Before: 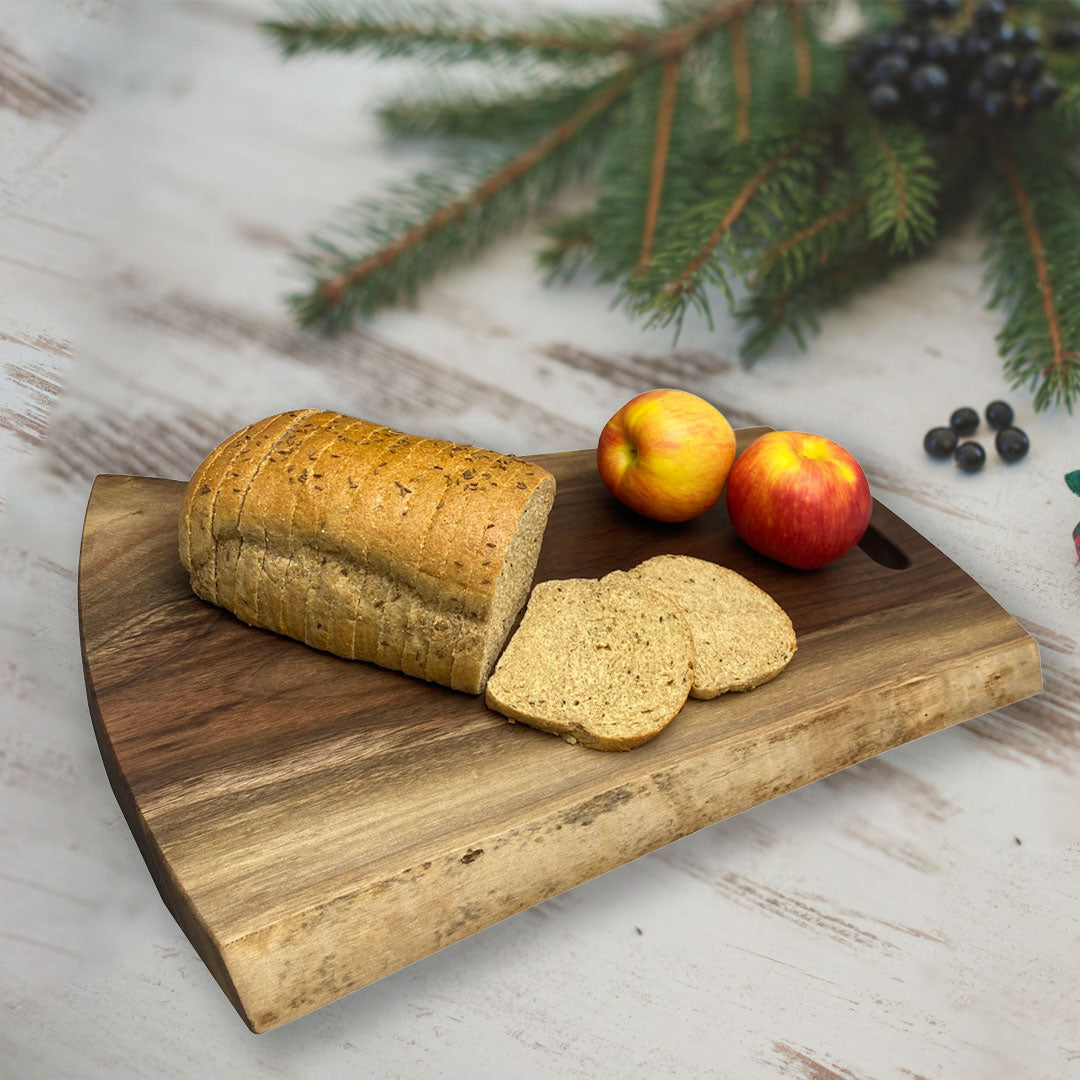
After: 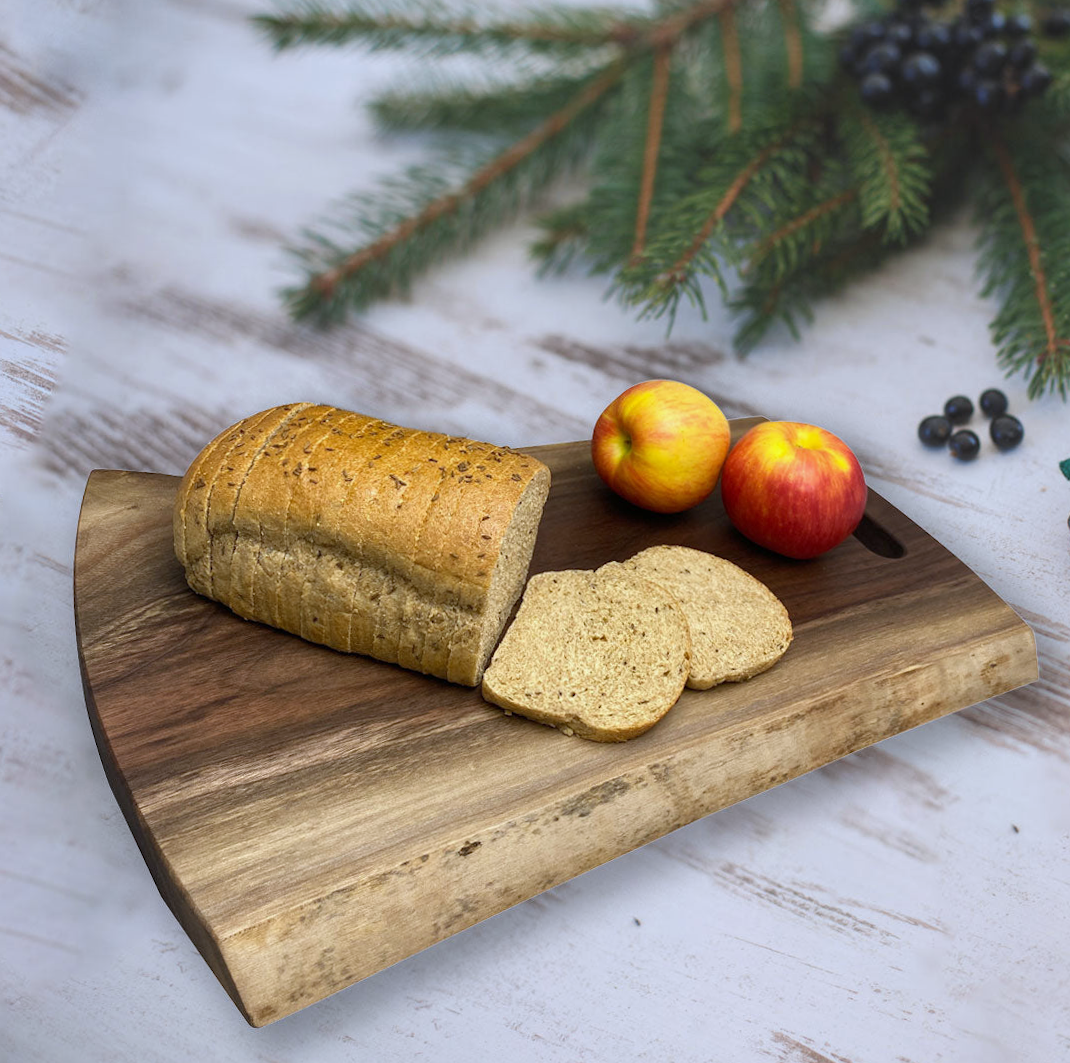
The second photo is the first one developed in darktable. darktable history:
white balance: red 0.967, blue 1.119, emerald 0.756
rotate and perspective: rotation -0.45°, automatic cropping original format, crop left 0.008, crop right 0.992, crop top 0.012, crop bottom 0.988
